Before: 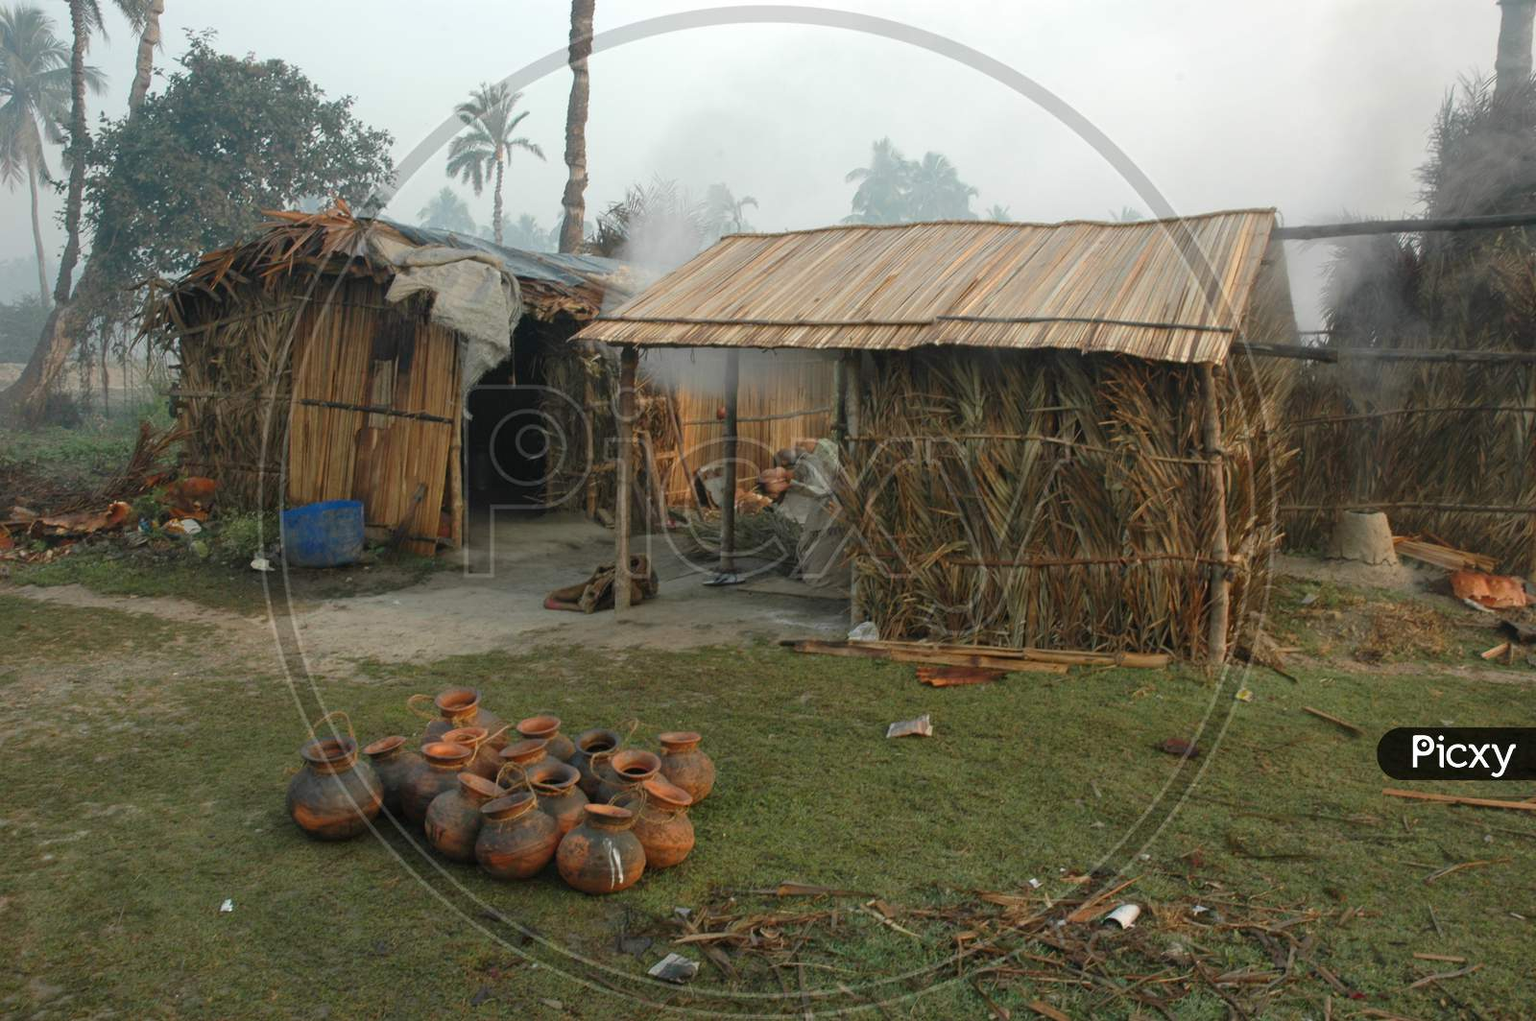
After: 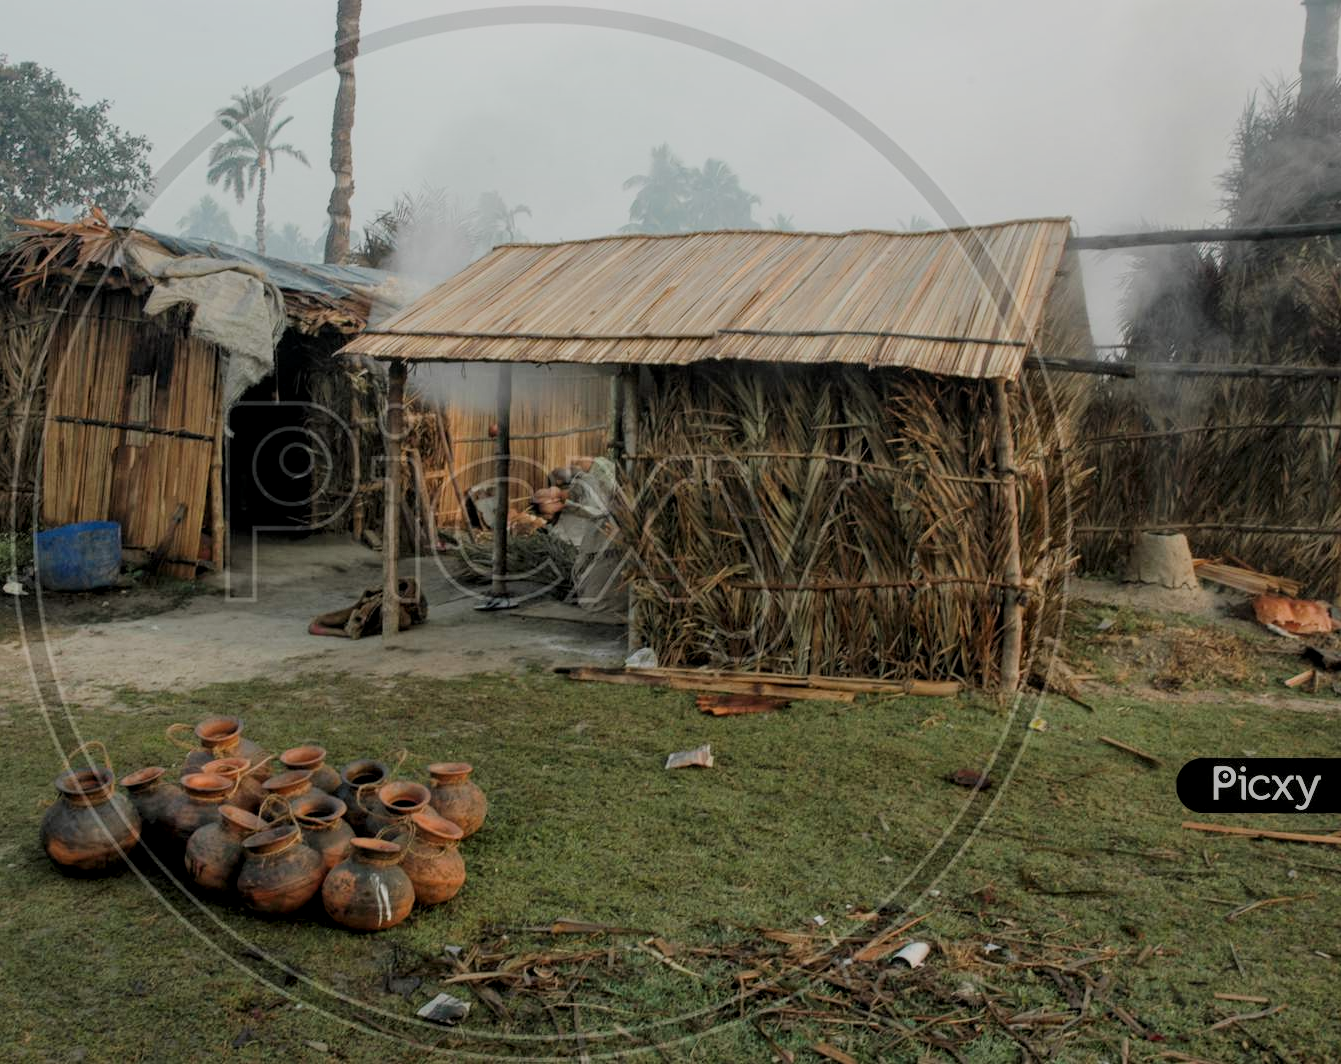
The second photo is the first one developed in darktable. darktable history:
local contrast: on, module defaults
filmic rgb: black relative exposure -6.82 EV, white relative exposure 5.89 EV, hardness 2.71
crop: left 16.145%
